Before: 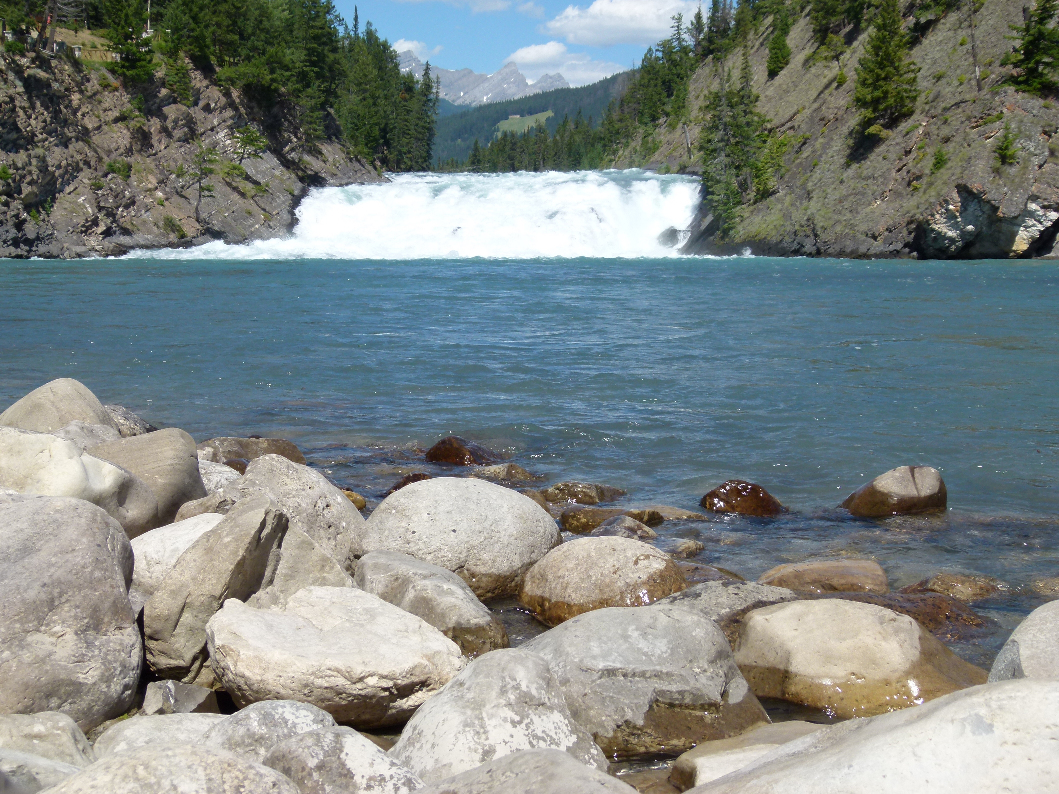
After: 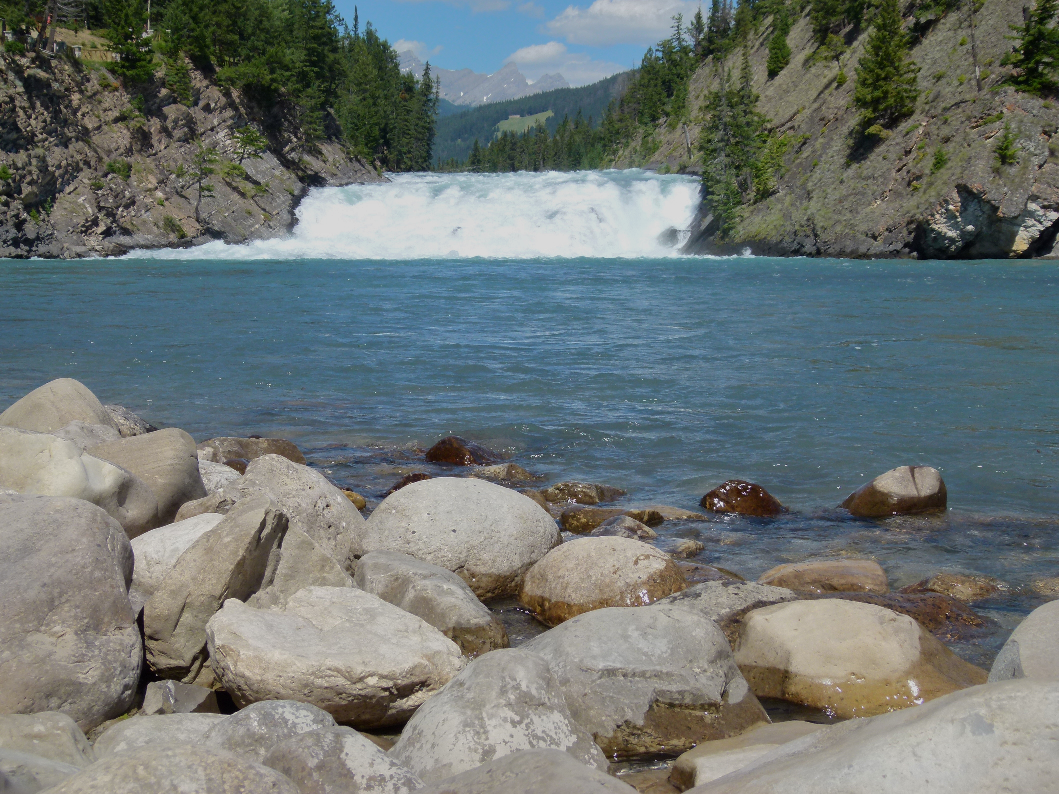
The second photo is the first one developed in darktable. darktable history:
shadows and highlights: shadows -18.42, highlights -73.09
exposure: exposure -0.216 EV, compensate highlight preservation false
